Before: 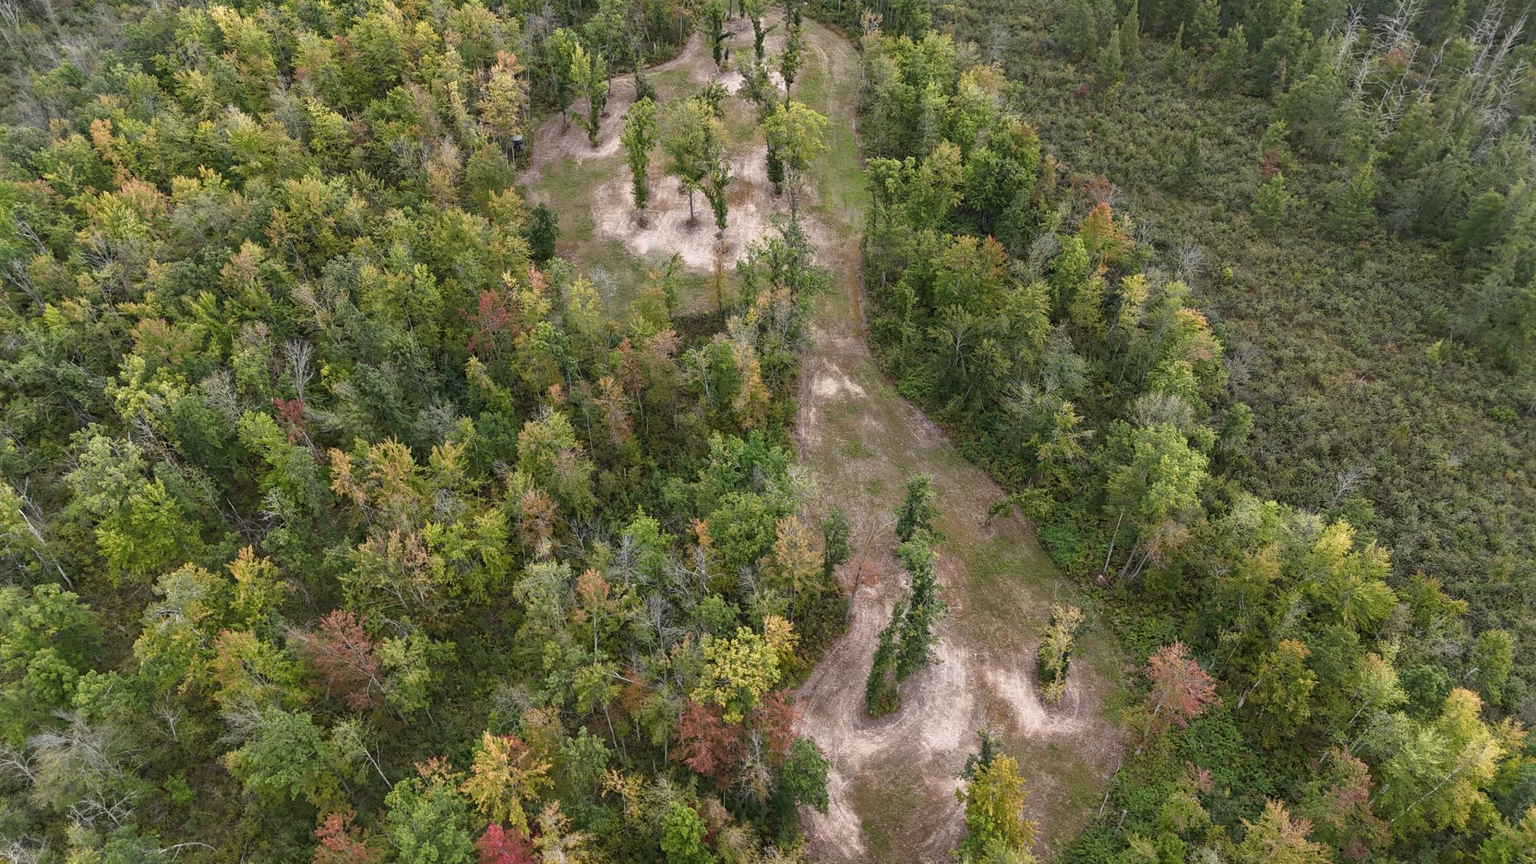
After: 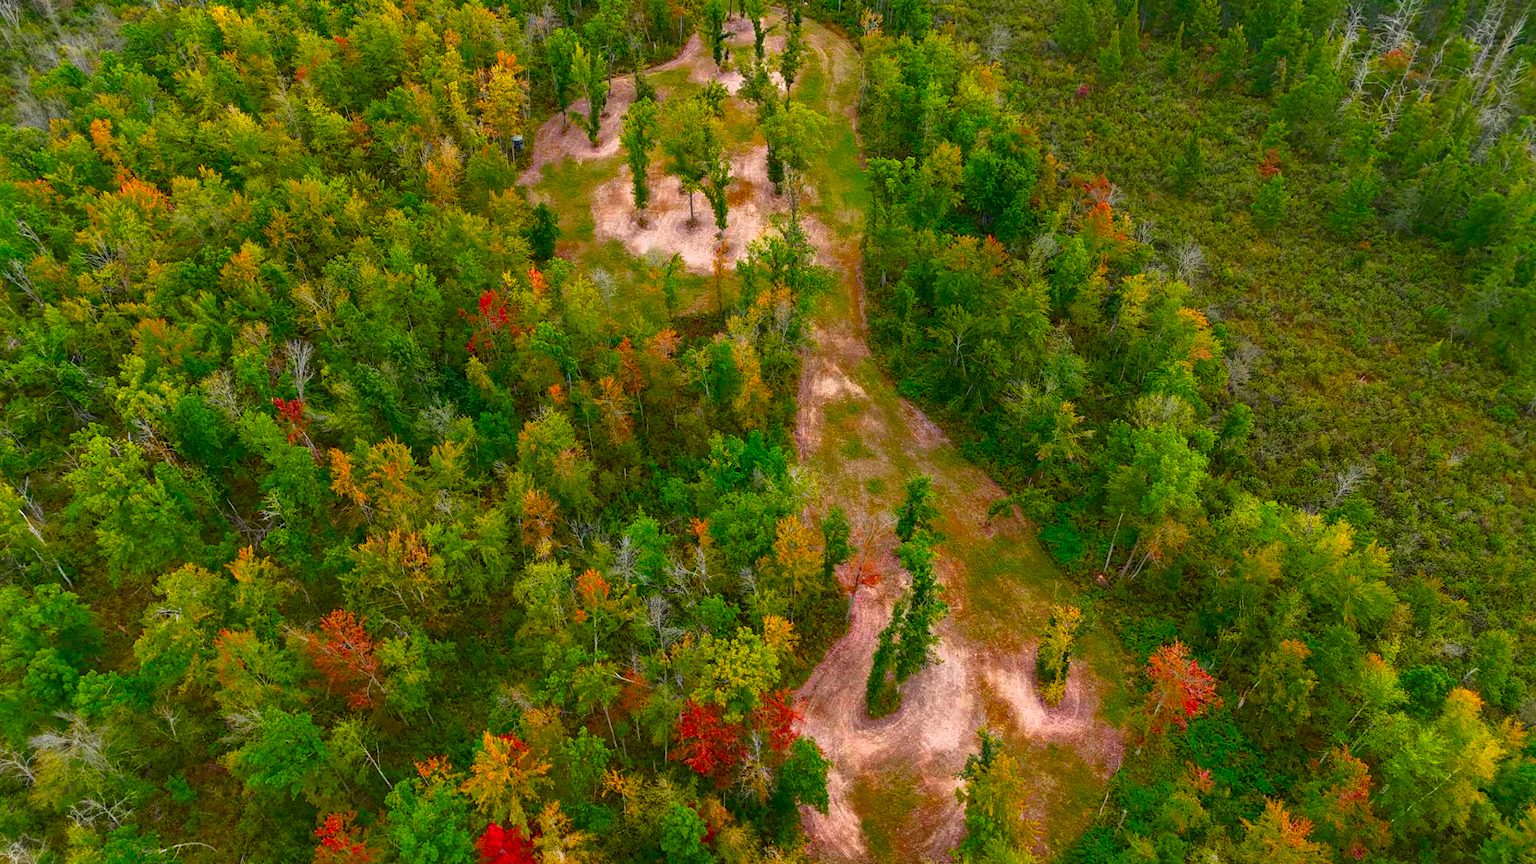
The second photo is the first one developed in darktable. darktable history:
color balance rgb: linear chroma grading › global chroma 25.093%, perceptual saturation grading › global saturation 25.109%, saturation formula JzAzBz (2021)
color correction: highlights b* 0.012, saturation 1.86
